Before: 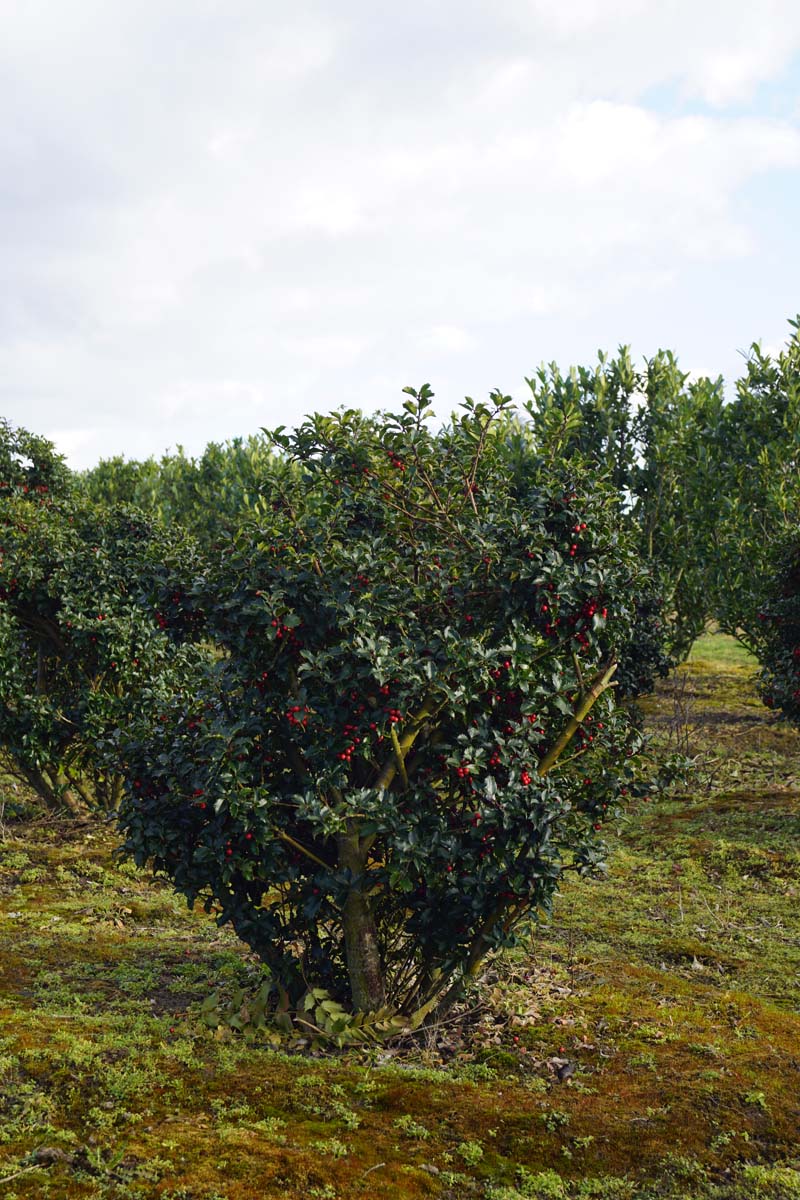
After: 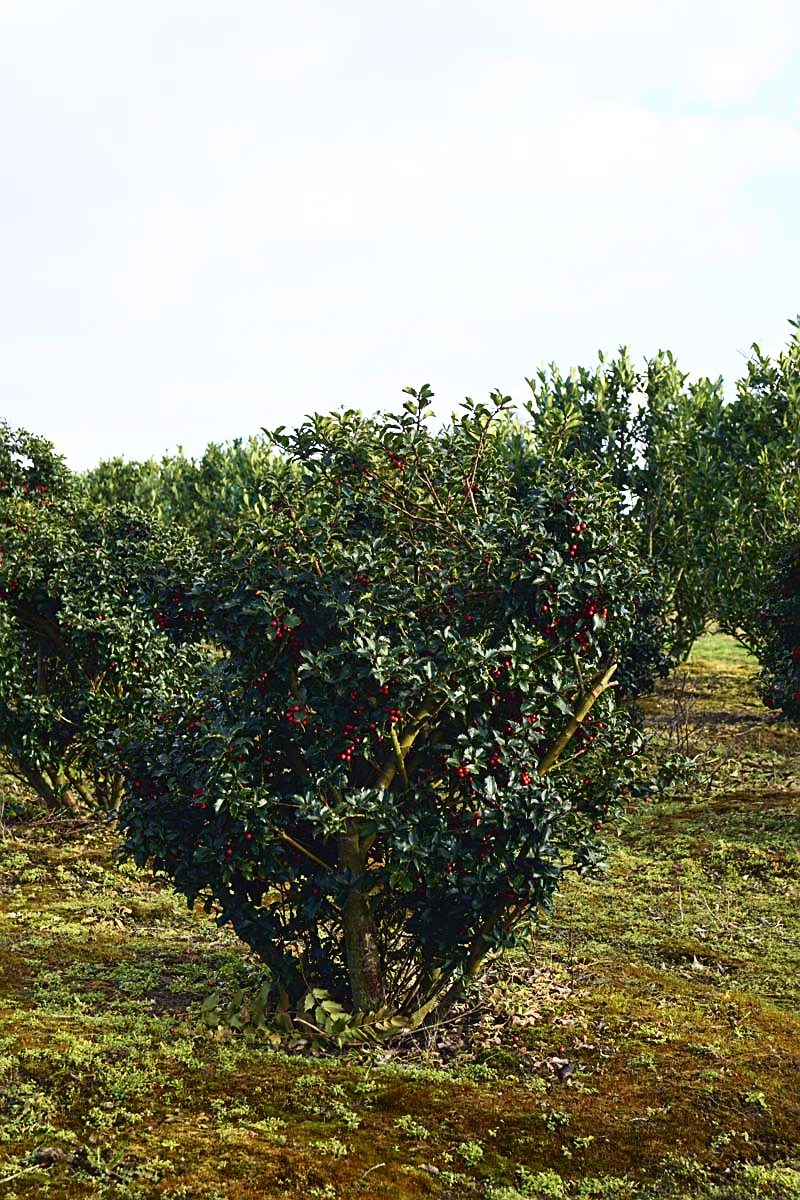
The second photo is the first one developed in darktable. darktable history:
velvia: on, module defaults
local contrast: mode bilateral grid, contrast 100, coarseness 99, detail 91%, midtone range 0.2
sharpen: on, module defaults
tone curve: curves: ch0 [(0, 0.013) (0.198, 0.175) (0.512, 0.582) (0.625, 0.754) (0.81, 0.934) (1, 1)], color space Lab, independent channels, preserve colors none
